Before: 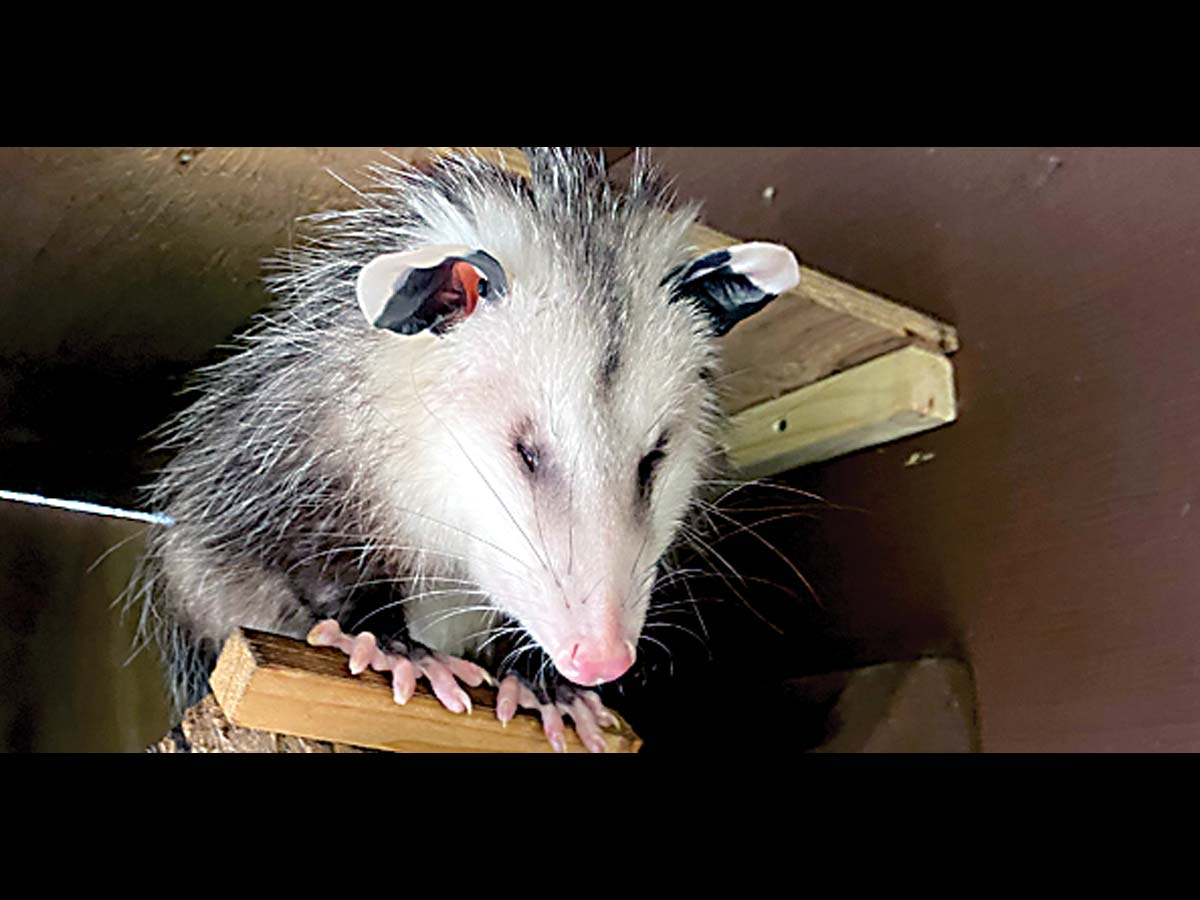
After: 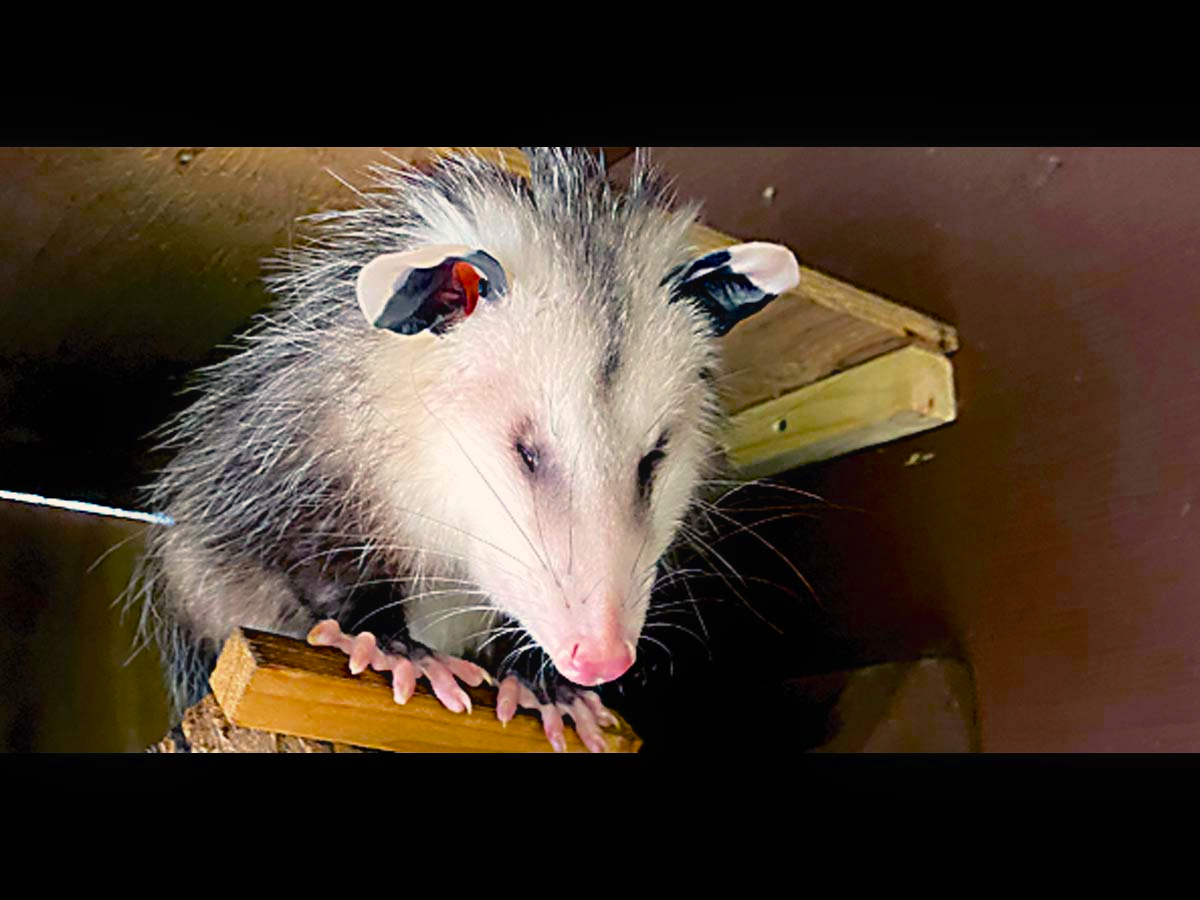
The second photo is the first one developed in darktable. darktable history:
exposure: exposure -0.055 EV, compensate exposure bias true, compensate highlight preservation false
contrast equalizer: octaves 7, y [[0.5, 0.542, 0.583, 0.625, 0.667, 0.708], [0.5 ×6], [0.5 ×6], [0, 0.033, 0.067, 0.1, 0.133, 0.167], [0, 0.05, 0.1, 0.15, 0.2, 0.25]], mix -0.283
color balance rgb: highlights gain › chroma 2.071%, highlights gain › hue 64.21°, perceptual saturation grading › global saturation 25.705%, global vibrance 16.155%, saturation formula JzAzBz (2021)
